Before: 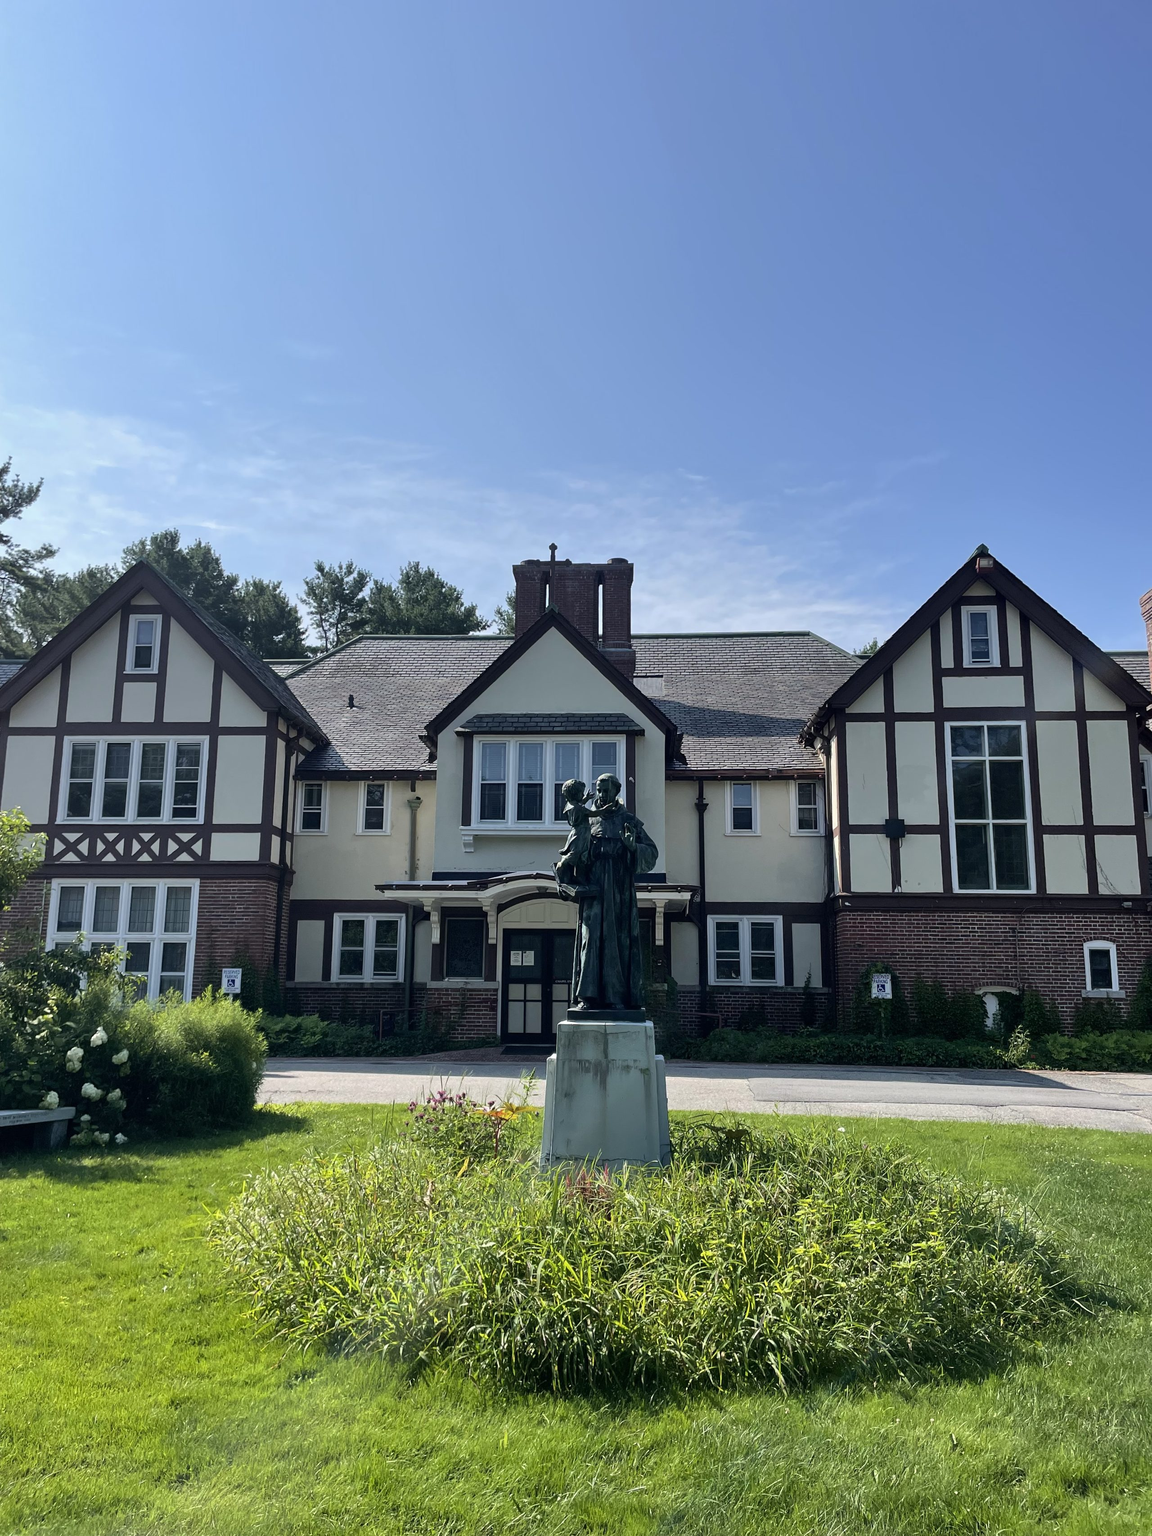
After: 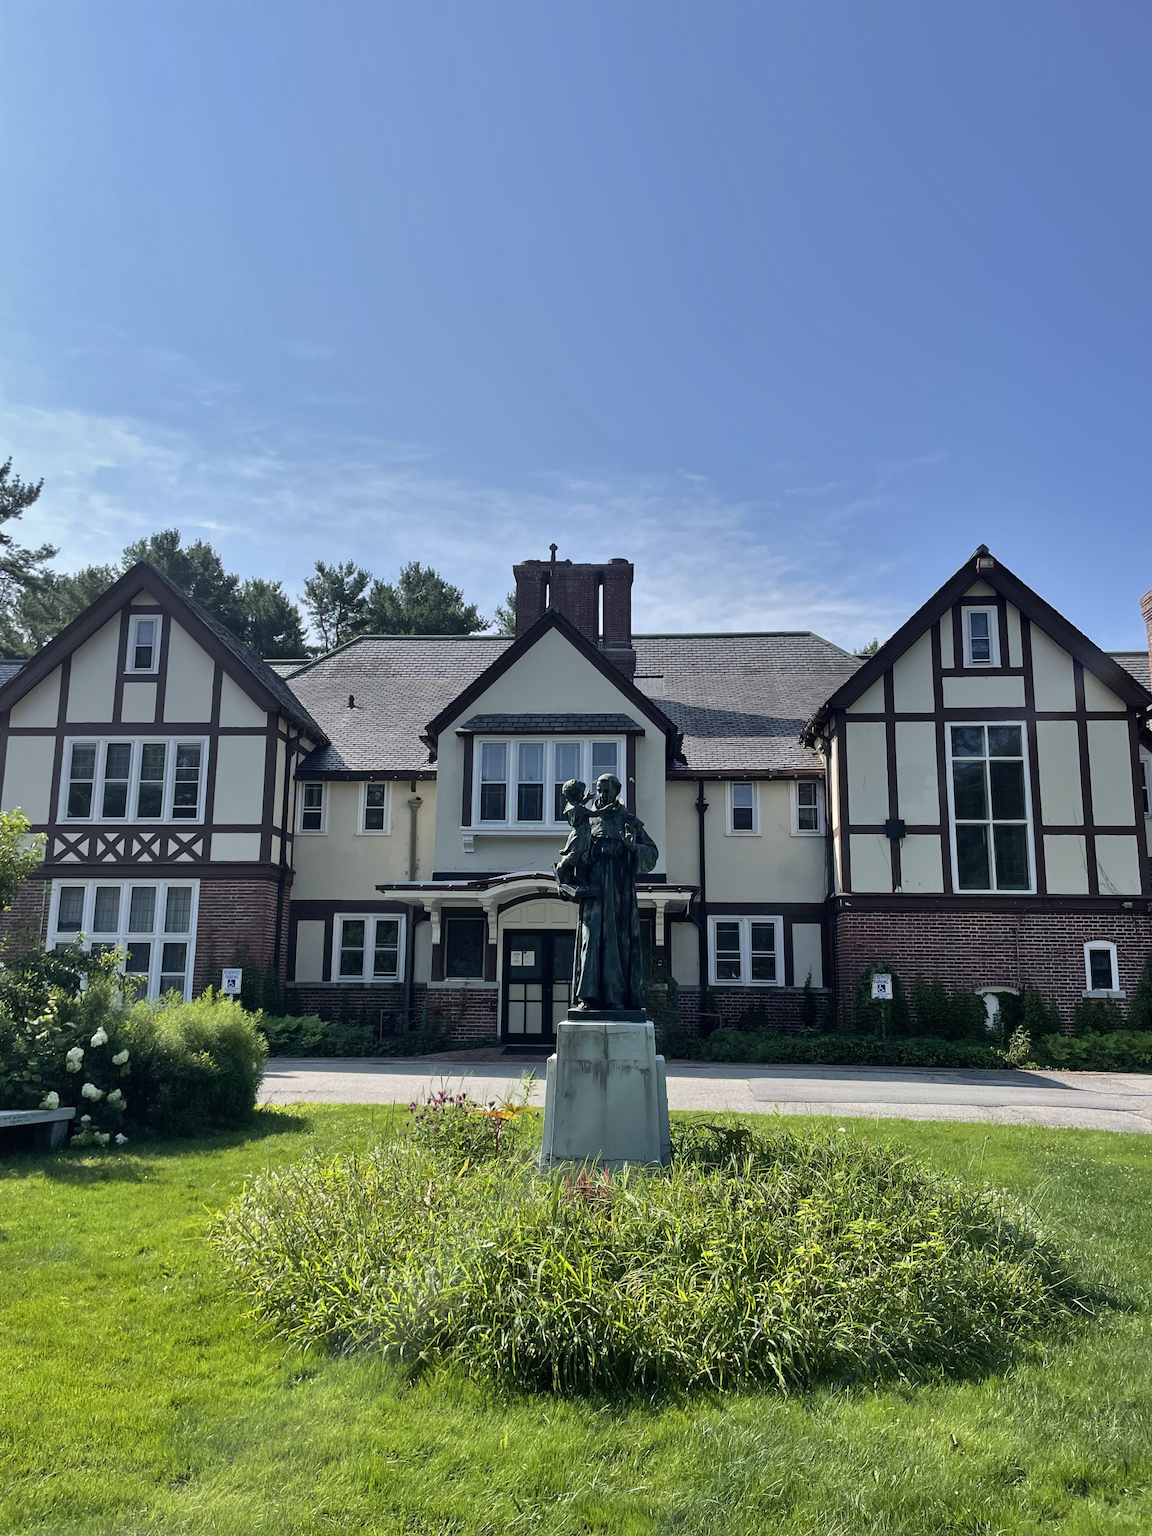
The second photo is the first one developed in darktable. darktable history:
shadows and highlights: shadows 33.28, highlights -45.97, compress 49.55%, highlights color adjustment 39.25%, soften with gaussian
